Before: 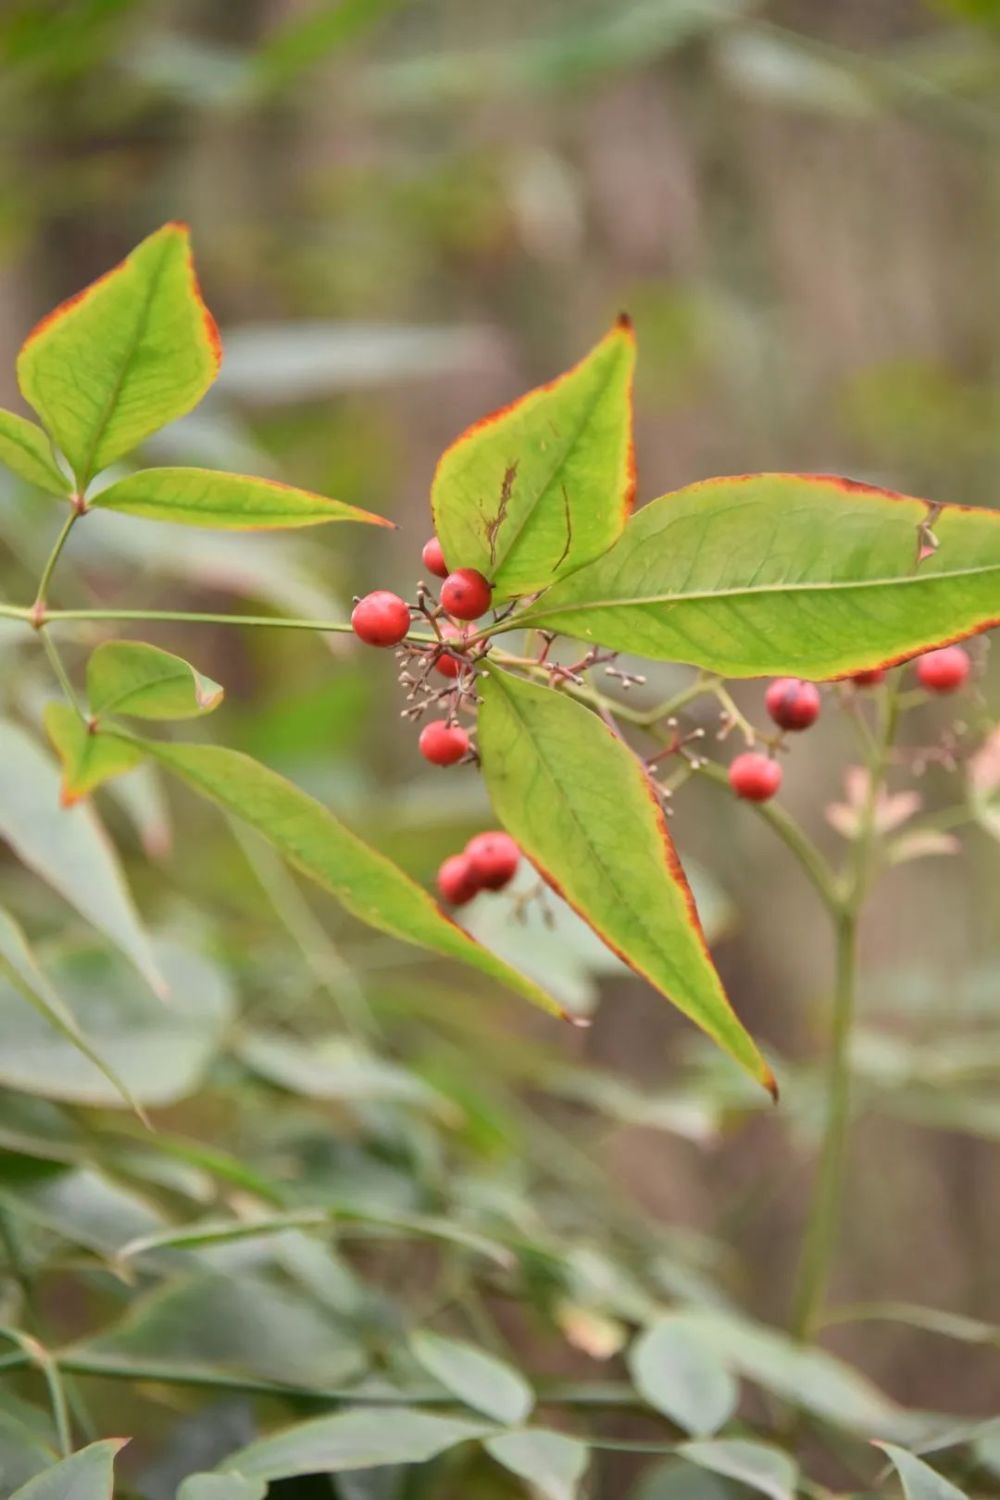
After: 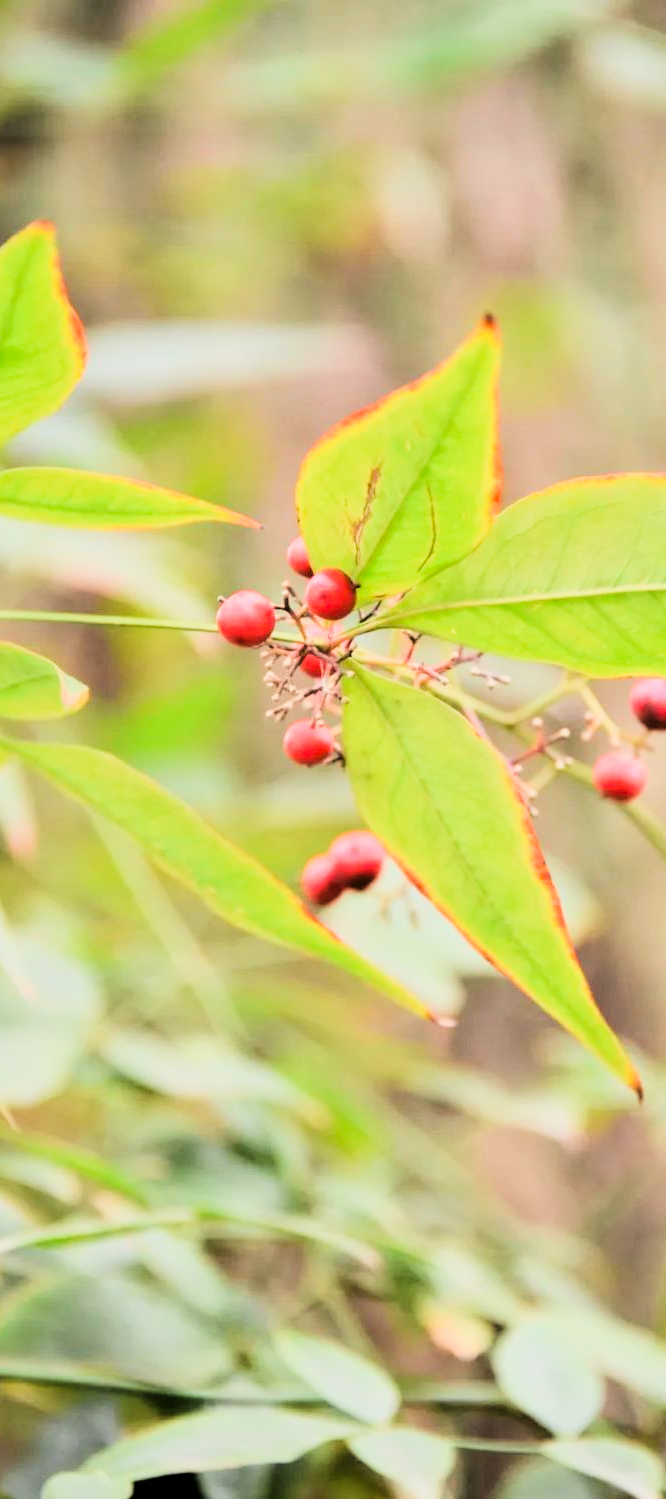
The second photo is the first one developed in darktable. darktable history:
crop and rotate: left 13.537%, right 19.796%
filmic rgb: black relative exposure -7.32 EV, white relative exposure 5.09 EV, hardness 3.2
white balance: emerald 1
tone curve: curves: ch0 [(0, 0) (0.004, 0) (0.133, 0.071) (0.325, 0.456) (0.832, 0.957) (1, 1)], color space Lab, linked channels, preserve colors none
